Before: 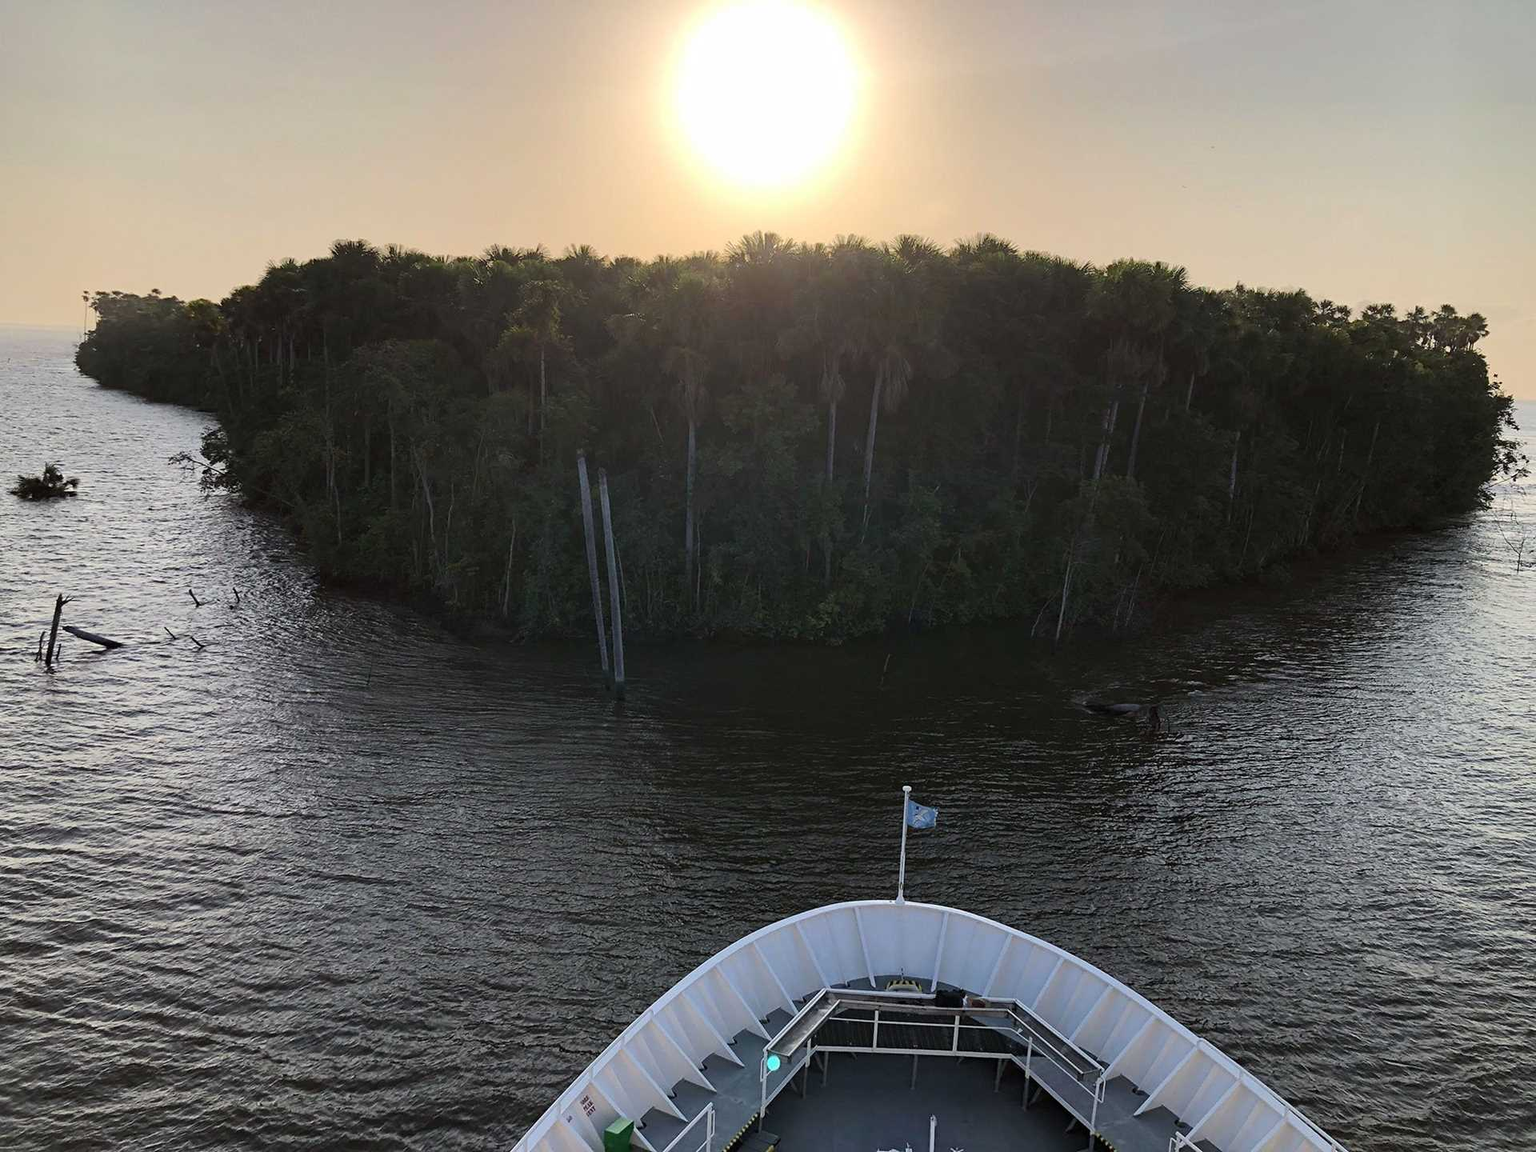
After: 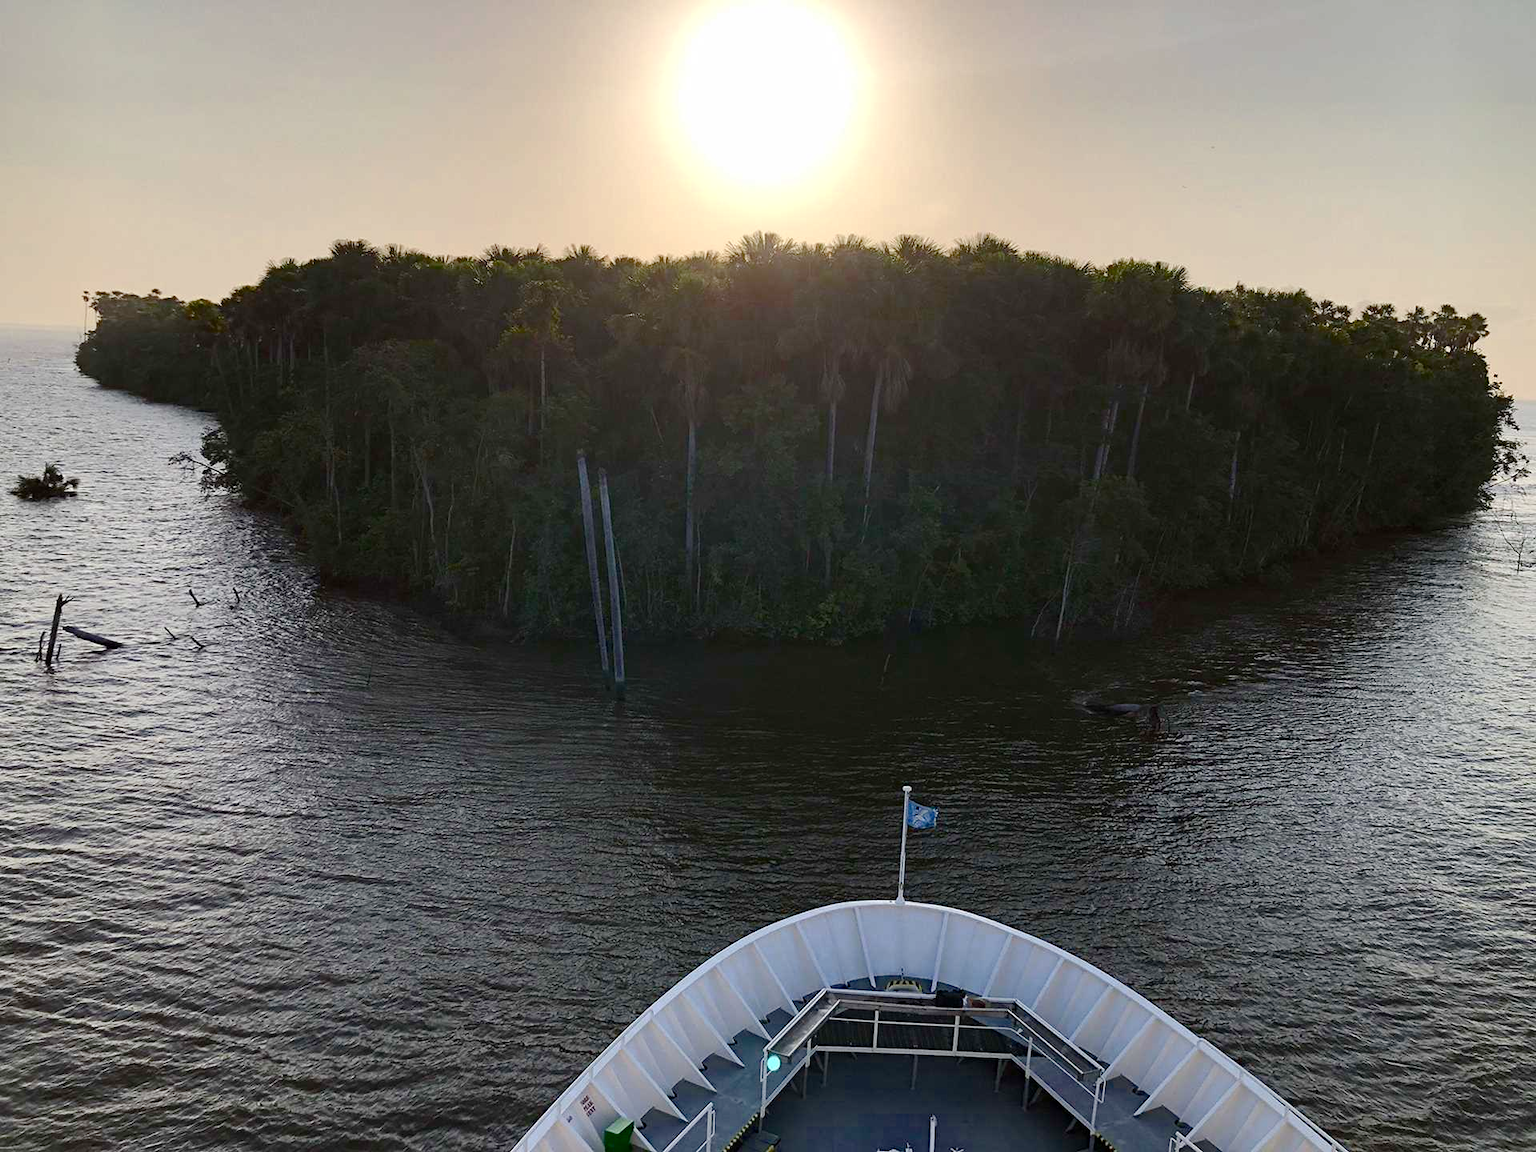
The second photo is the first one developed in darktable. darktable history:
color balance rgb: perceptual saturation grading › global saturation 20%, perceptual saturation grading › highlights -50.078%, perceptual saturation grading › shadows 30.686%, global vibrance 16.615%, saturation formula JzAzBz (2021)
